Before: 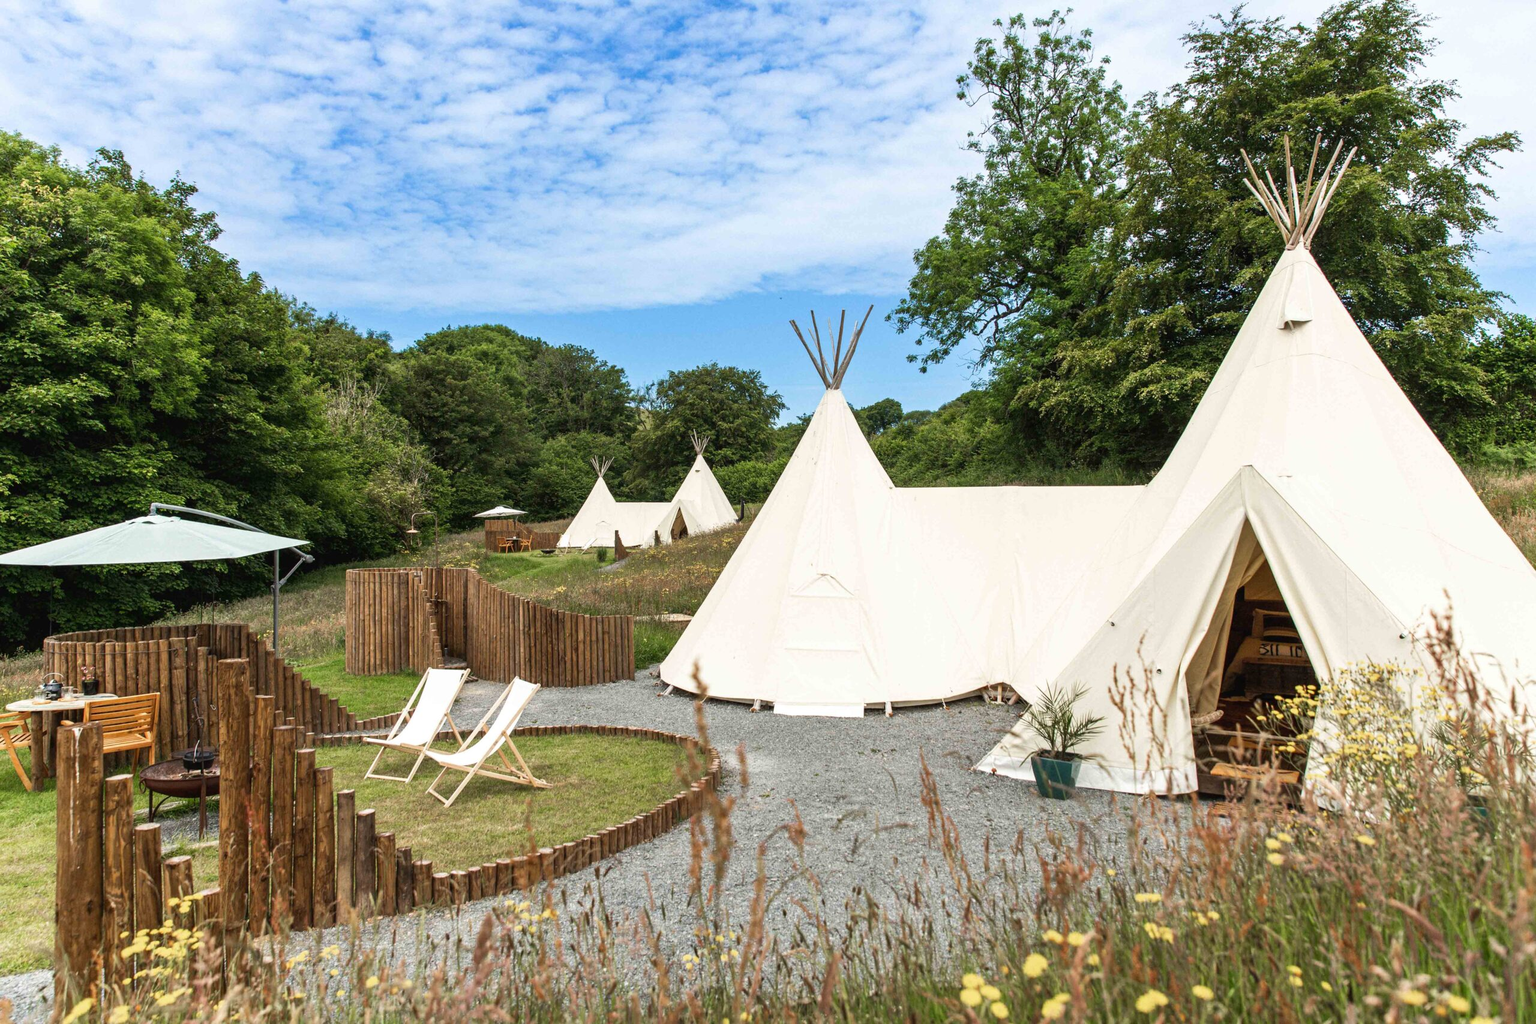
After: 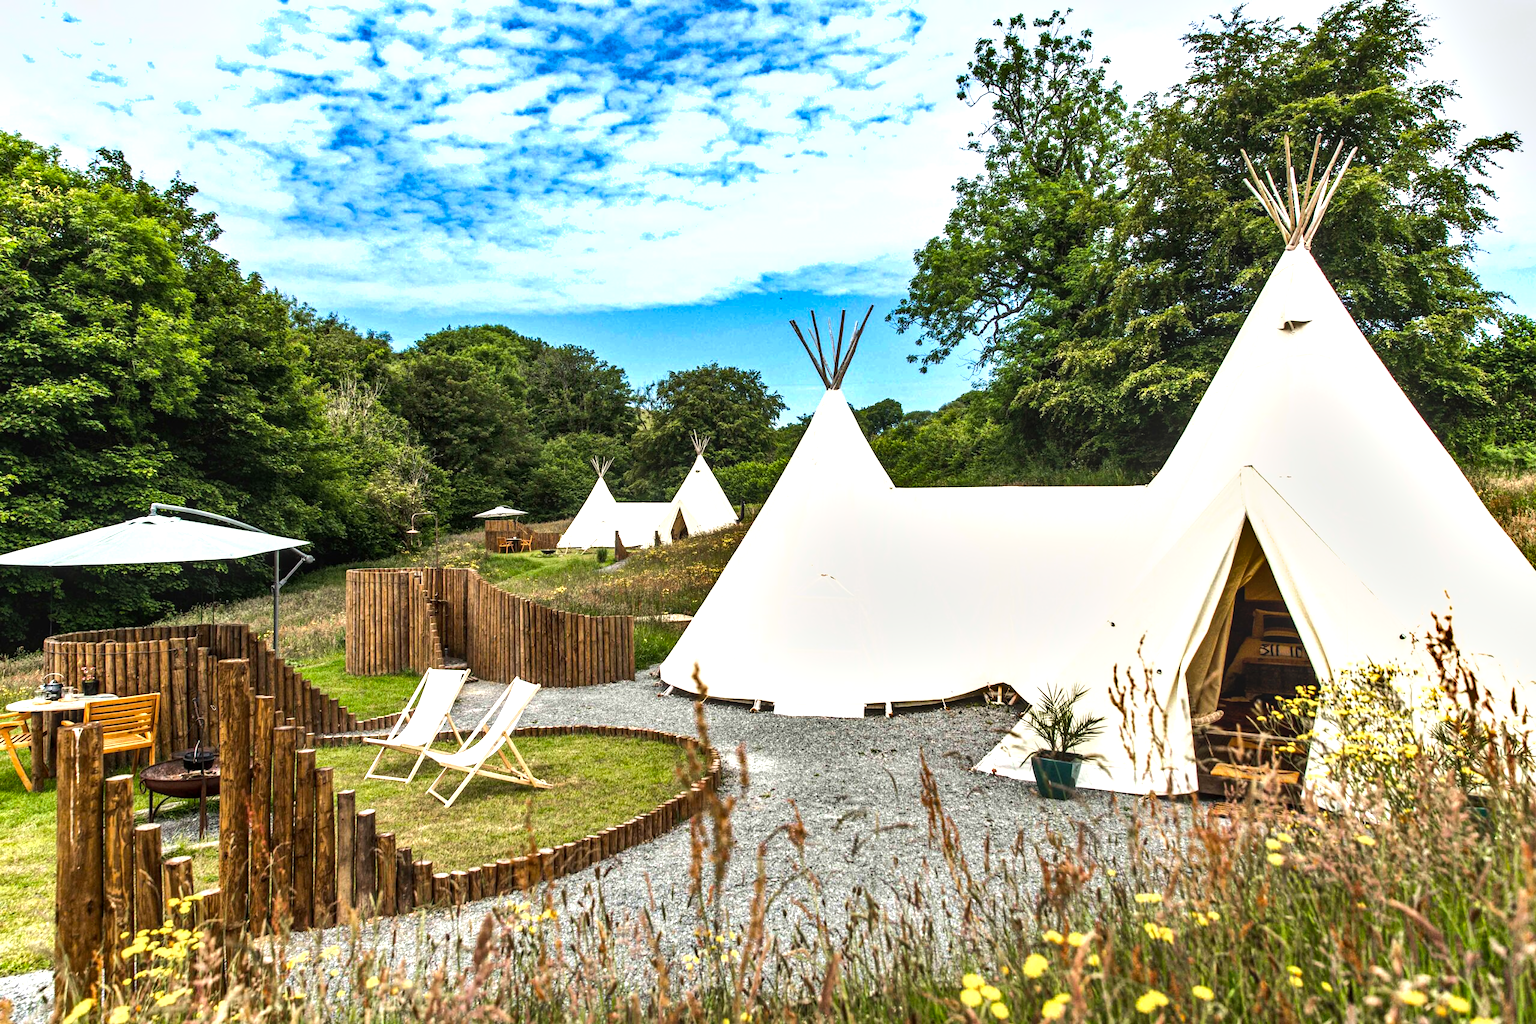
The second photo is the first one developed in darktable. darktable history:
shadows and highlights: shadows 32.59, highlights -47.32, compress 49.99%, soften with gaussian
color balance rgb: perceptual saturation grading › global saturation 19.532%, perceptual brilliance grading › highlights 20.308%, perceptual brilliance grading › mid-tones 20.236%, perceptual brilliance grading › shadows -20.225%
local contrast: on, module defaults
